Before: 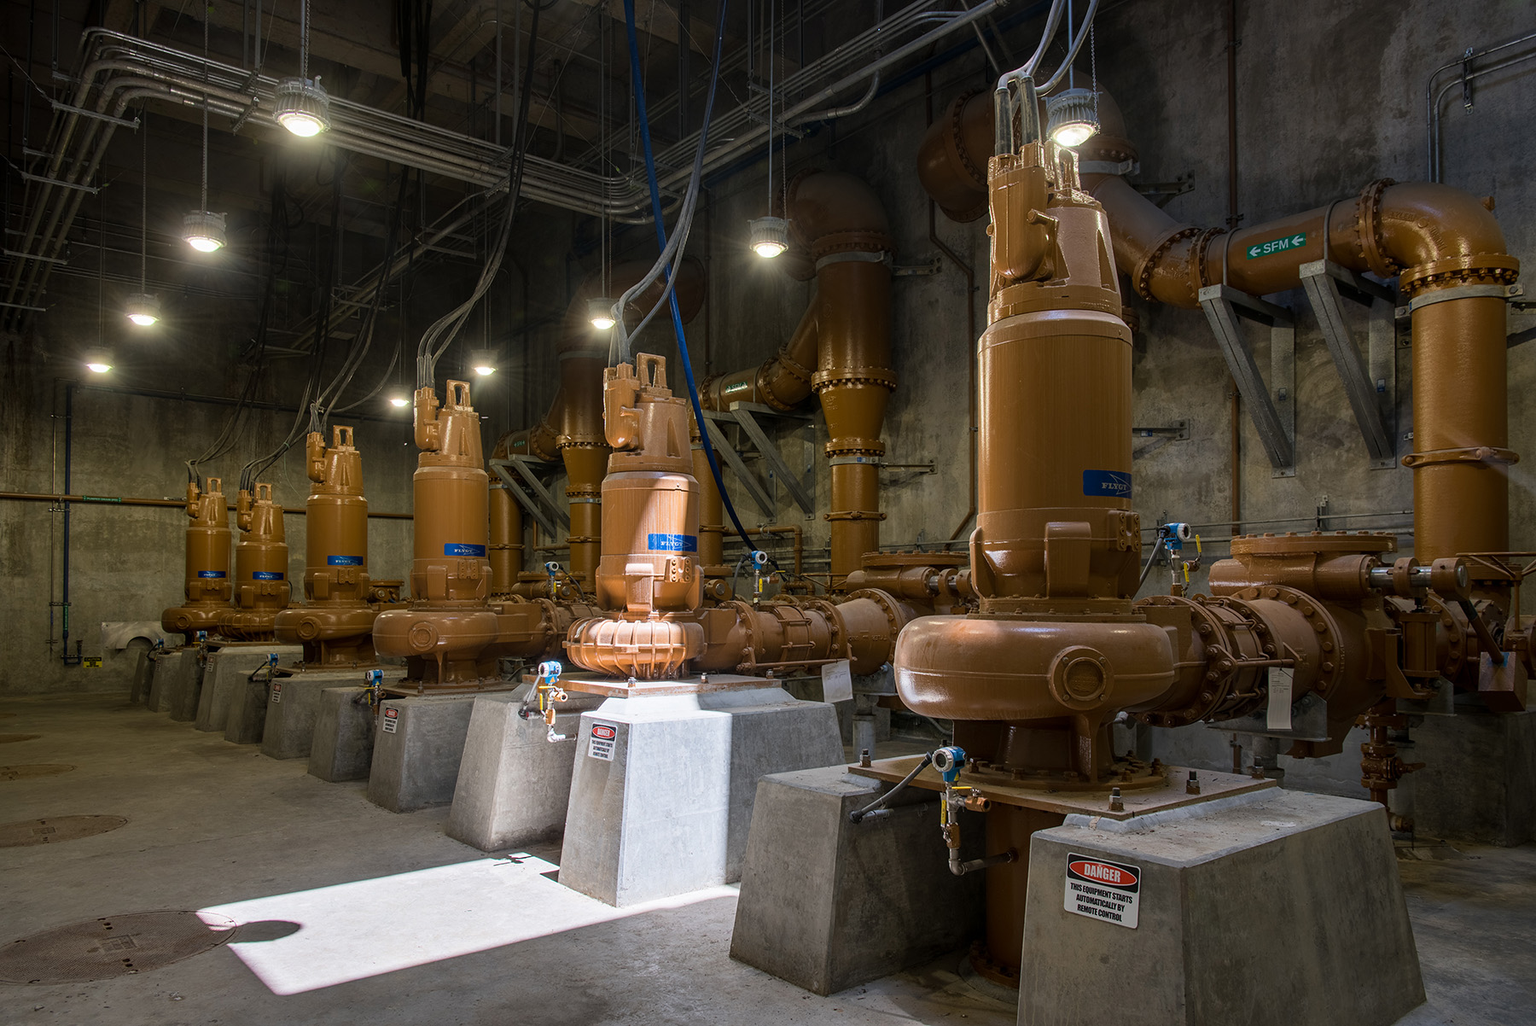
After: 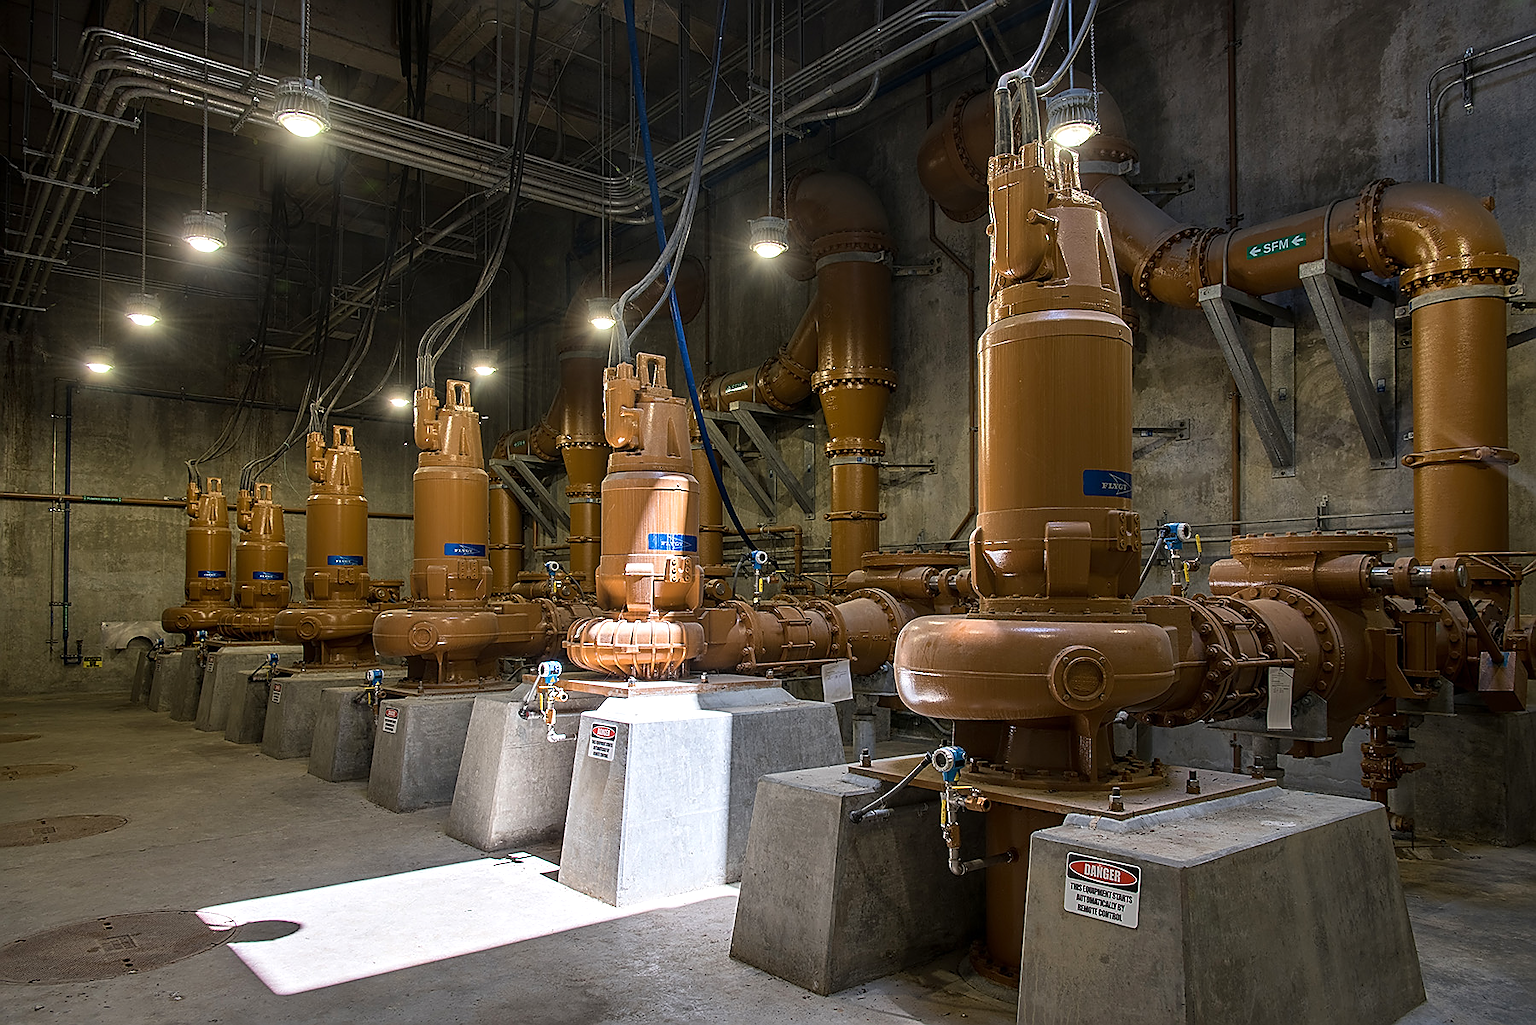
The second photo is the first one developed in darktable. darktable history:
sharpen: radius 1.4, amount 1.25, threshold 0.7
exposure: exposure 0.3 EV, compensate highlight preservation false
